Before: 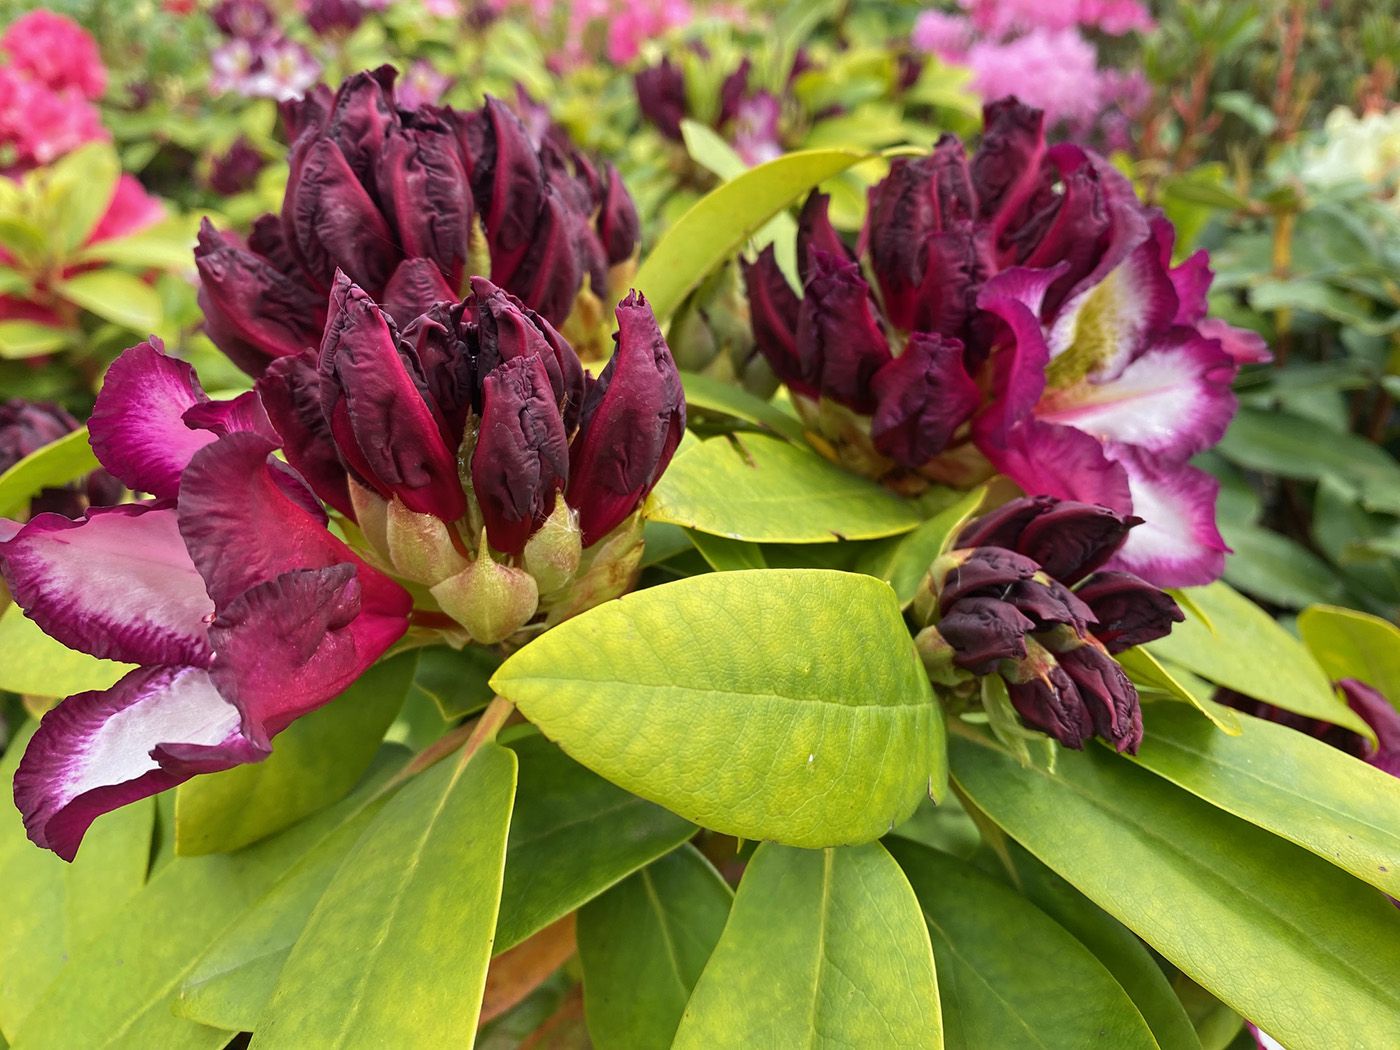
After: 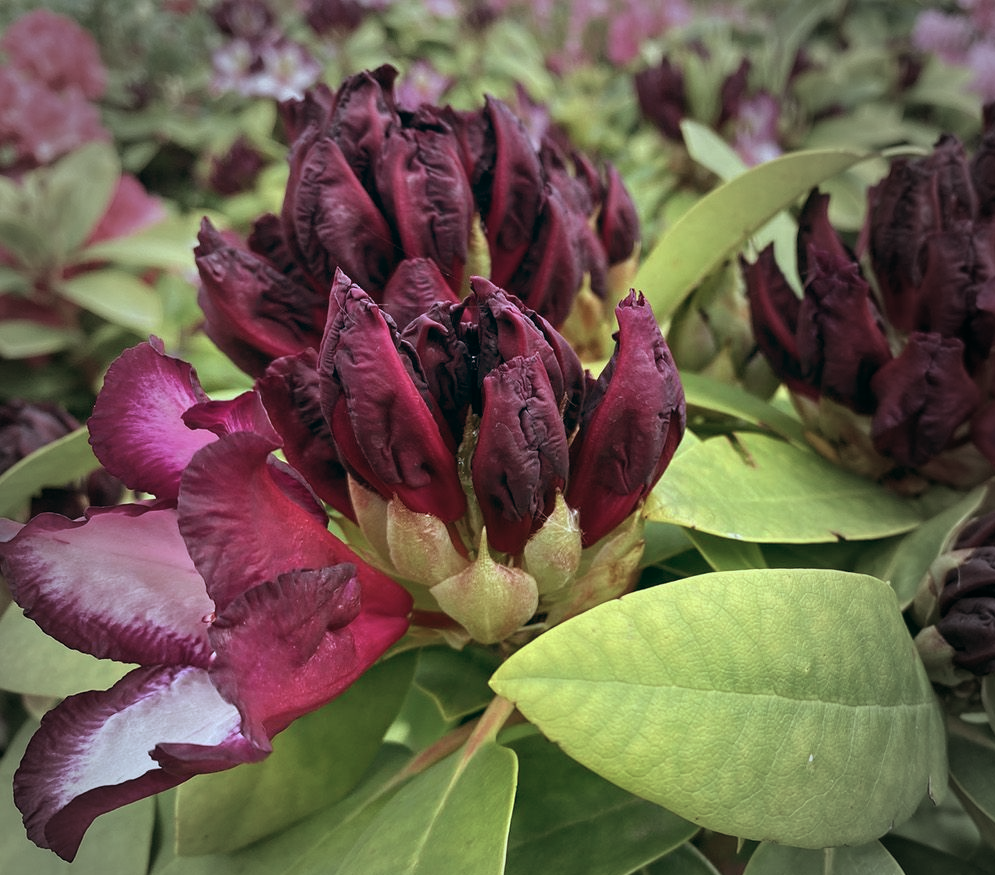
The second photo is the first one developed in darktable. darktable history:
contrast brightness saturation: saturation 0.1
vignetting: fall-off start 64.63%, center (-0.034, 0.148), width/height ratio 0.881
color calibration: x 0.37, y 0.382, temperature 4313.32 K
color balance: lift [1, 0.994, 1.002, 1.006], gamma [0.957, 1.081, 1.016, 0.919], gain [0.97, 0.972, 1.01, 1.028], input saturation 91.06%, output saturation 79.8%
crop: right 28.885%, bottom 16.626%
